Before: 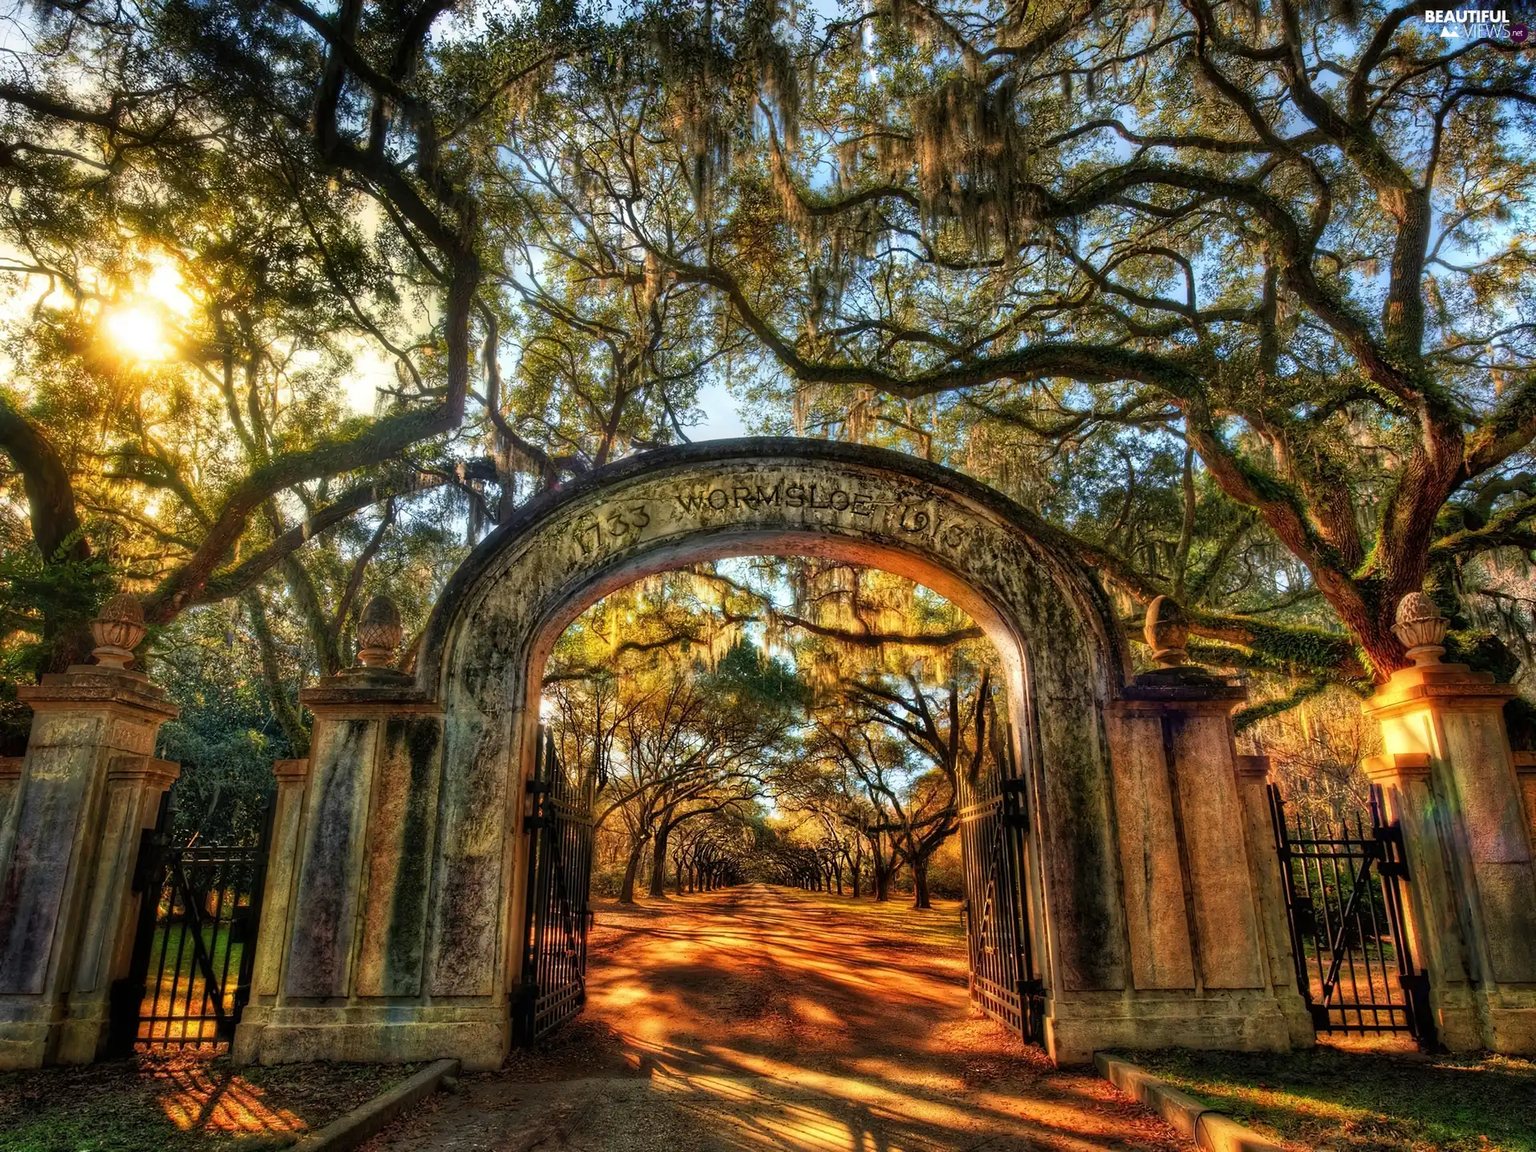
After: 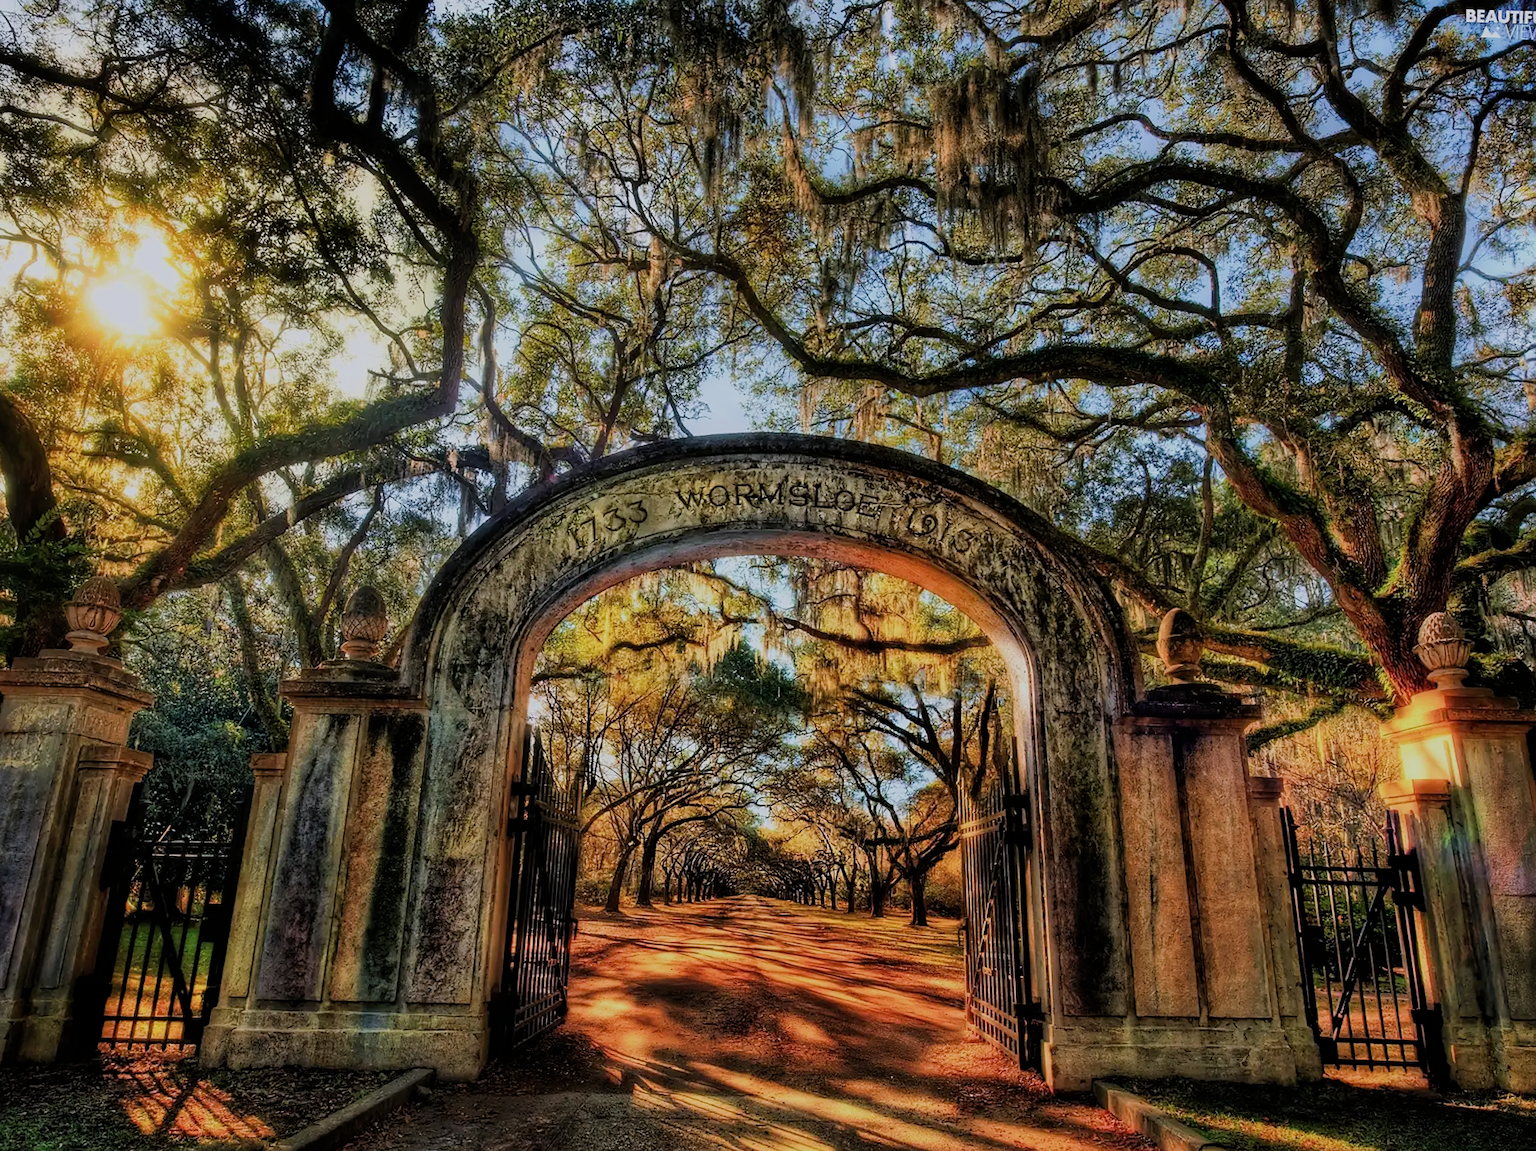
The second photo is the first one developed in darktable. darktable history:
filmic rgb: black relative exposure -7.2 EV, white relative exposure 5.38 EV, hardness 3.02
sharpen: radius 1.549, amount 0.374, threshold 1.354
crop and rotate: angle -1.6°
color calibration: illuminant as shot in camera, x 0.358, y 0.373, temperature 4628.91 K
